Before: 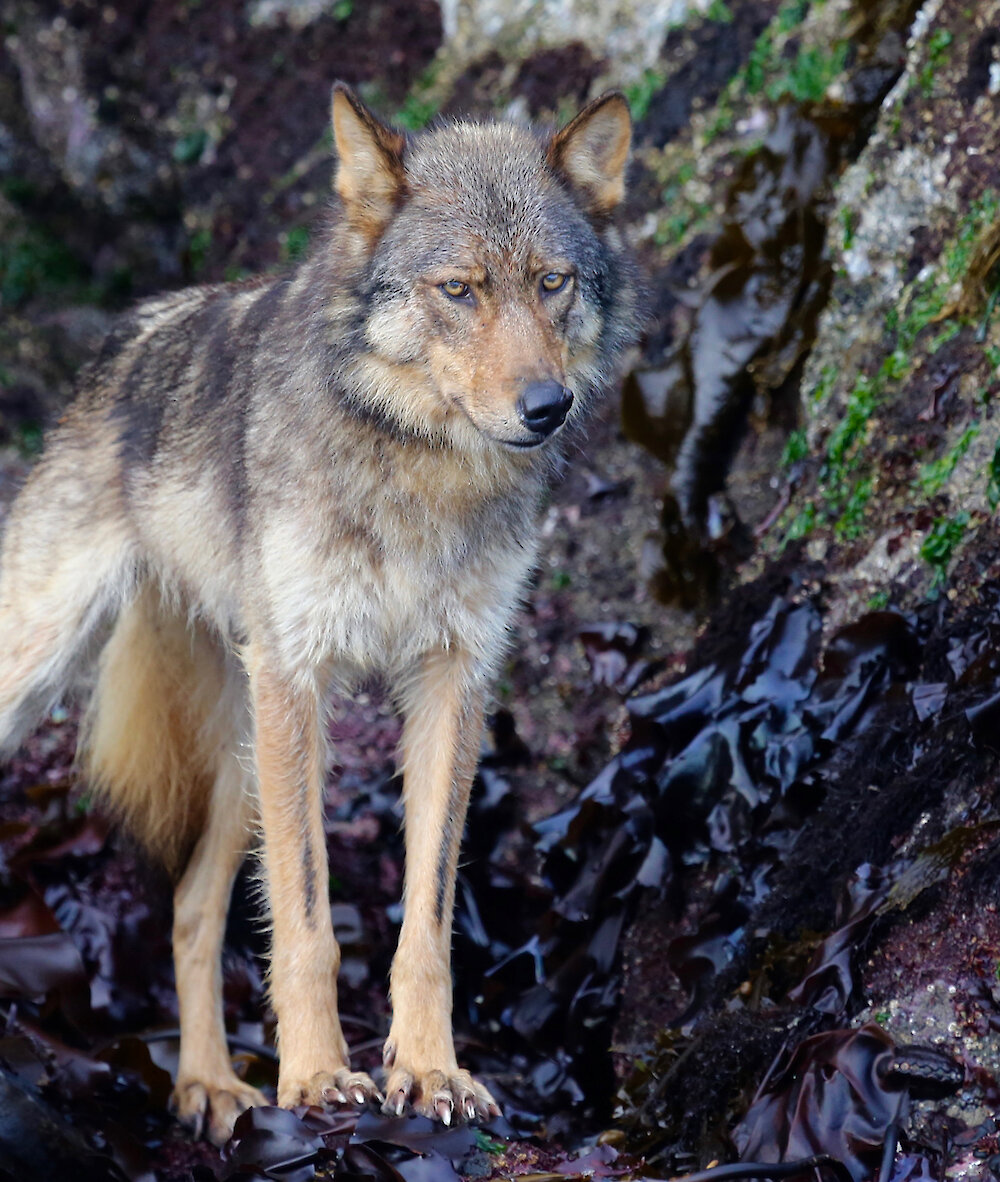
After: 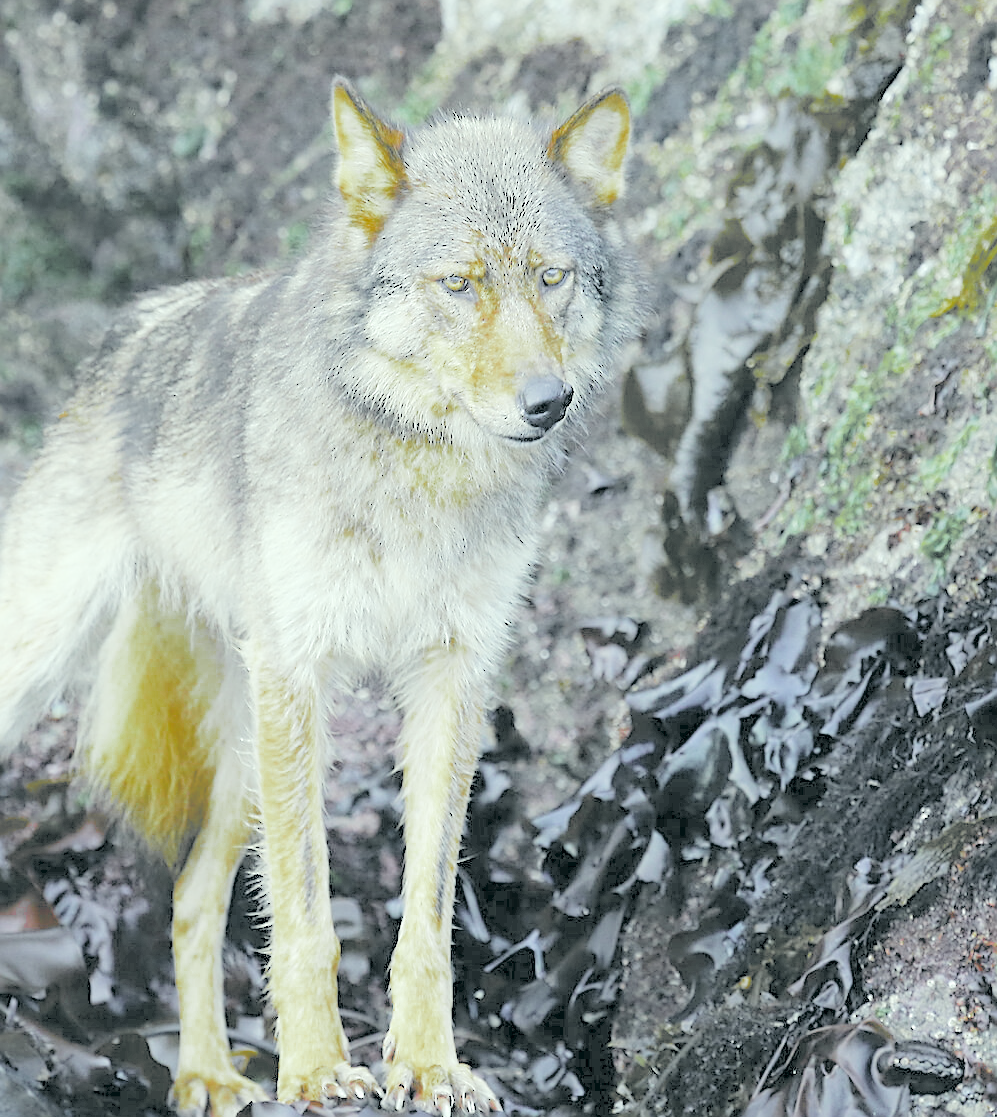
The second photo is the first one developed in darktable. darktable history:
color balance rgb: linear chroma grading › shadows 10.566%, linear chroma grading › highlights 10.938%, linear chroma grading › global chroma 15.604%, linear chroma grading › mid-tones 14.812%, perceptual saturation grading › global saturation 0.996%, perceptual saturation grading › highlights -16.689%, perceptual saturation grading › mid-tones 32.532%, perceptual saturation grading › shadows 50.295%, global vibrance -17.385%, contrast -5.918%
contrast brightness saturation: brightness 0.99
exposure: exposure 0.152 EV, compensate exposure bias true, compensate highlight preservation false
color correction: highlights a* -19.89, highlights b* 9.8, shadows a* -19.65, shadows b* -11.25
color zones: curves: ch0 [(0.004, 0.388) (0.125, 0.392) (0.25, 0.404) (0.375, 0.5) (0.5, 0.5) (0.625, 0.5) (0.75, 0.5) (0.875, 0.5)]; ch1 [(0, 0.5) (0.125, 0.5) (0.25, 0.5) (0.375, 0.124) (0.524, 0.124) (0.645, 0.128) (0.789, 0.132) (0.914, 0.096) (0.998, 0.068)]
sharpen: on, module defaults
crop: top 0.457%, right 0.258%, bottom 4.994%
